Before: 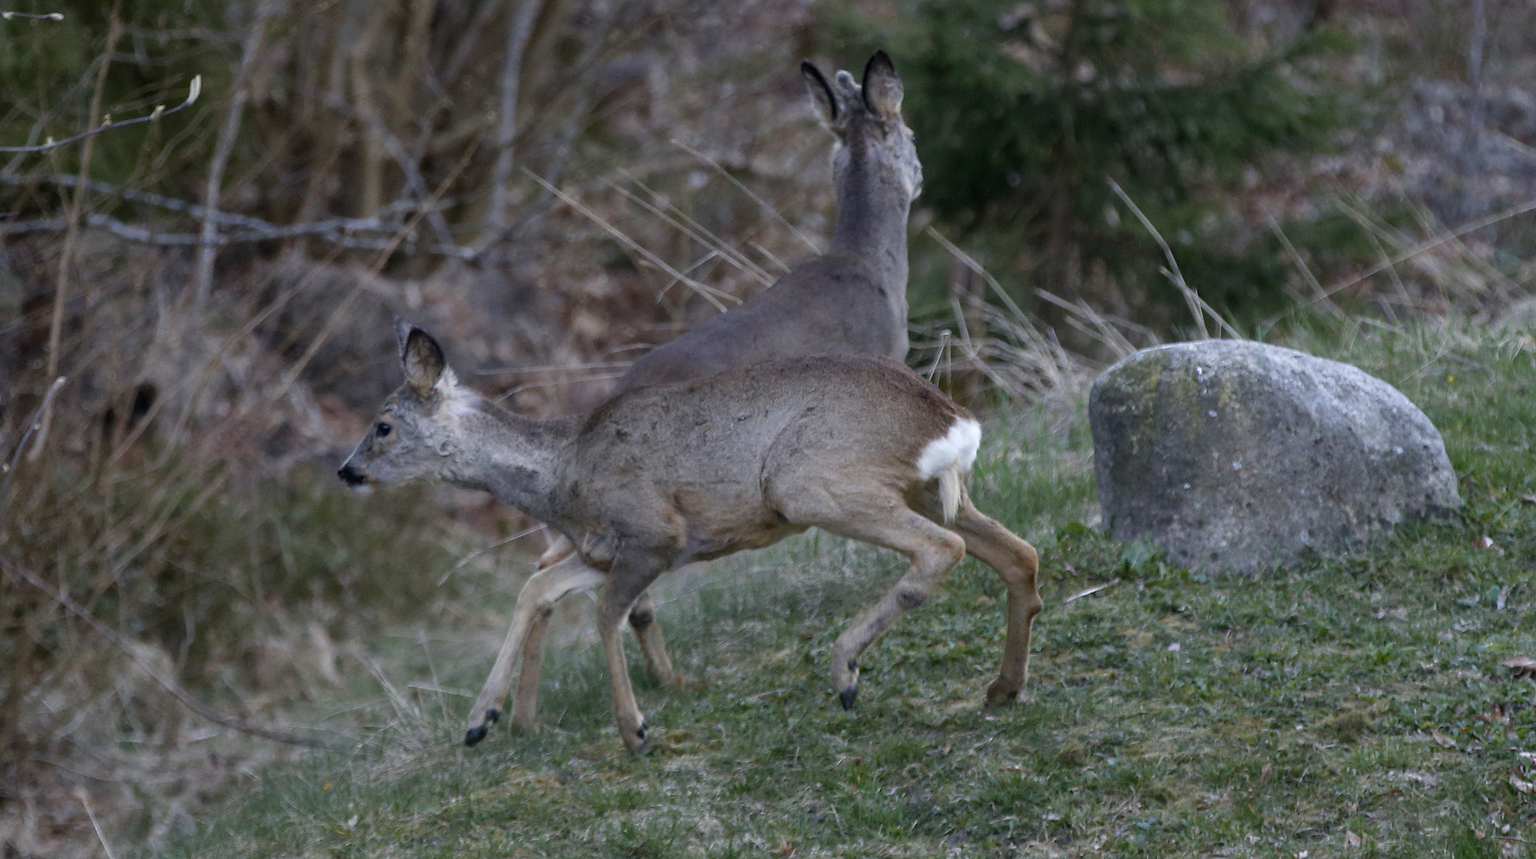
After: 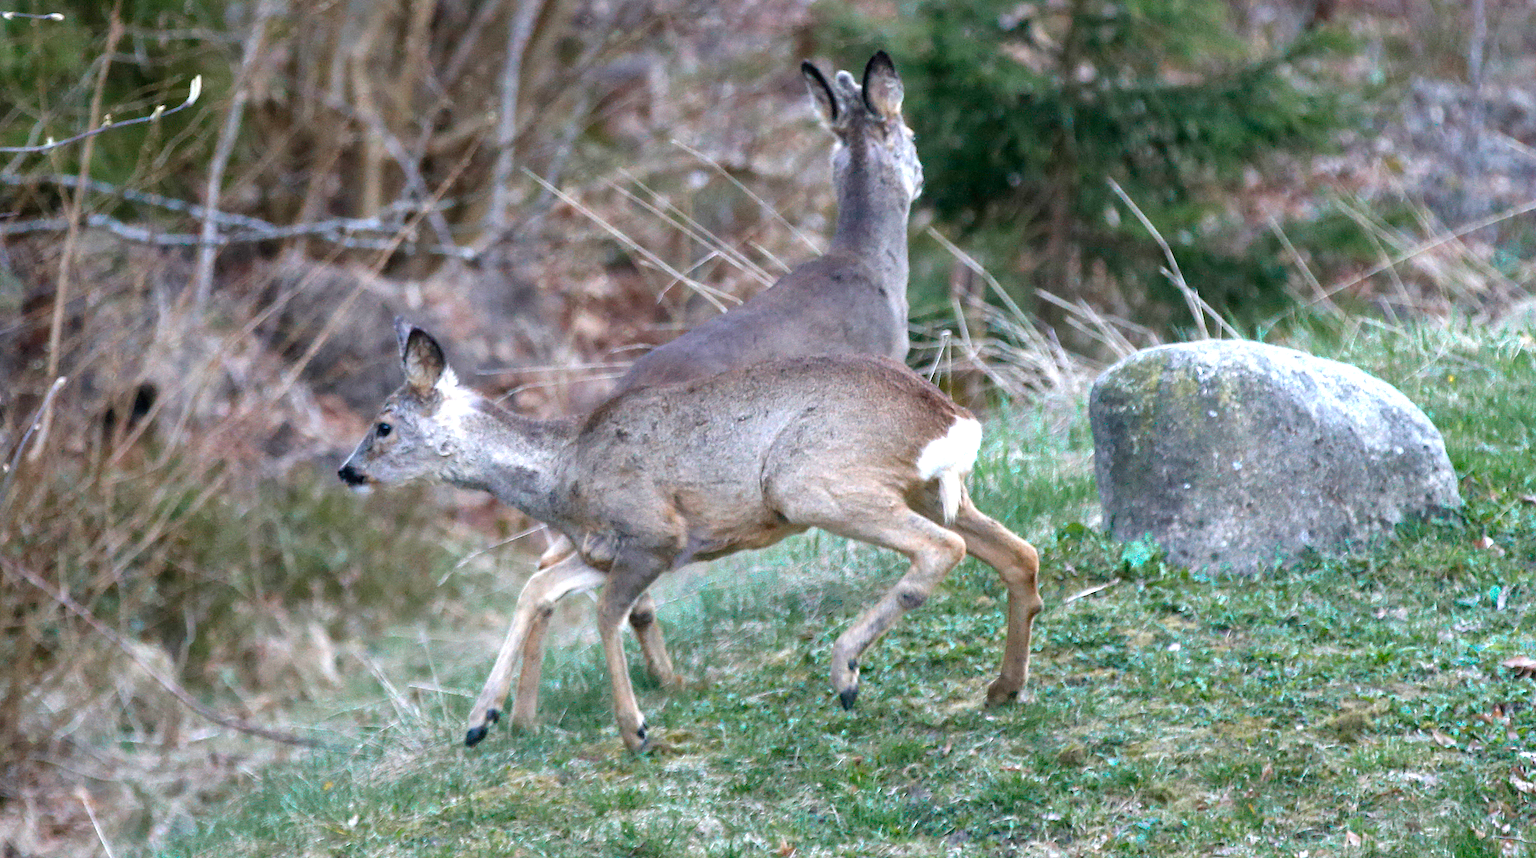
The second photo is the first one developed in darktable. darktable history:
exposure: black level correction 0, exposure 1.366 EV, compensate highlight preservation false
shadows and highlights: shadows 25.42, highlights -25.33
color zones: curves: ch0 [(0.25, 0.5) (0.423, 0.5) (0.443, 0.5) (0.521, 0.756) (0.568, 0.5) (0.576, 0.5) (0.75, 0.5)]; ch1 [(0.25, 0.5) (0.423, 0.5) (0.443, 0.5) (0.539, 0.873) (0.624, 0.565) (0.631, 0.5) (0.75, 0.5)]
